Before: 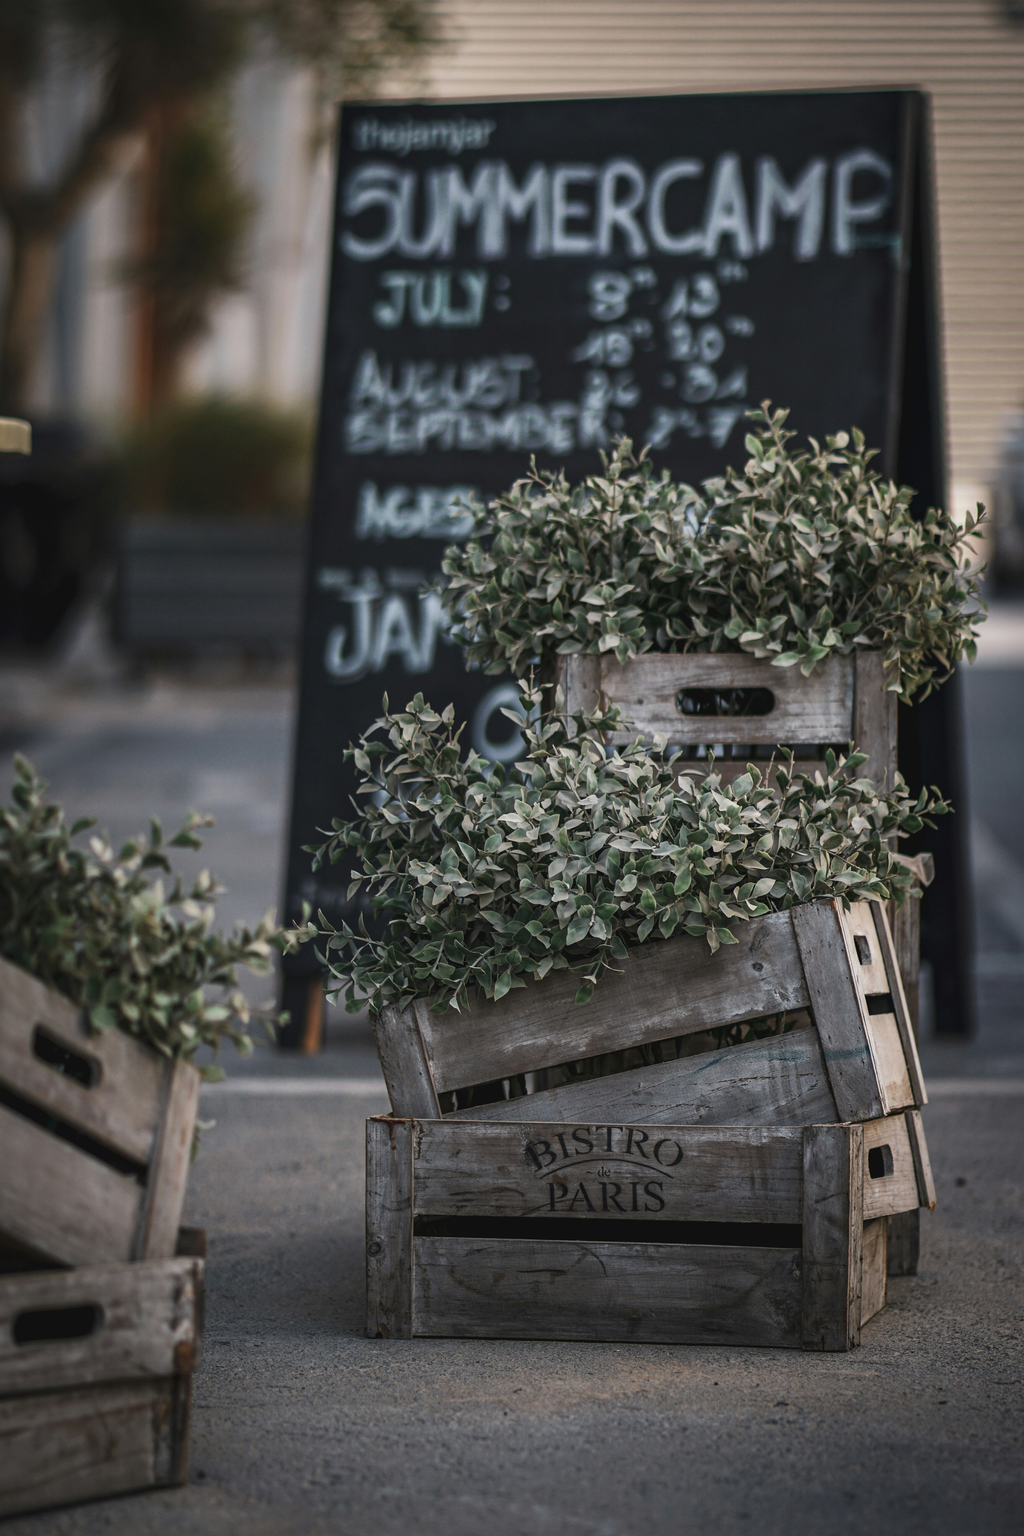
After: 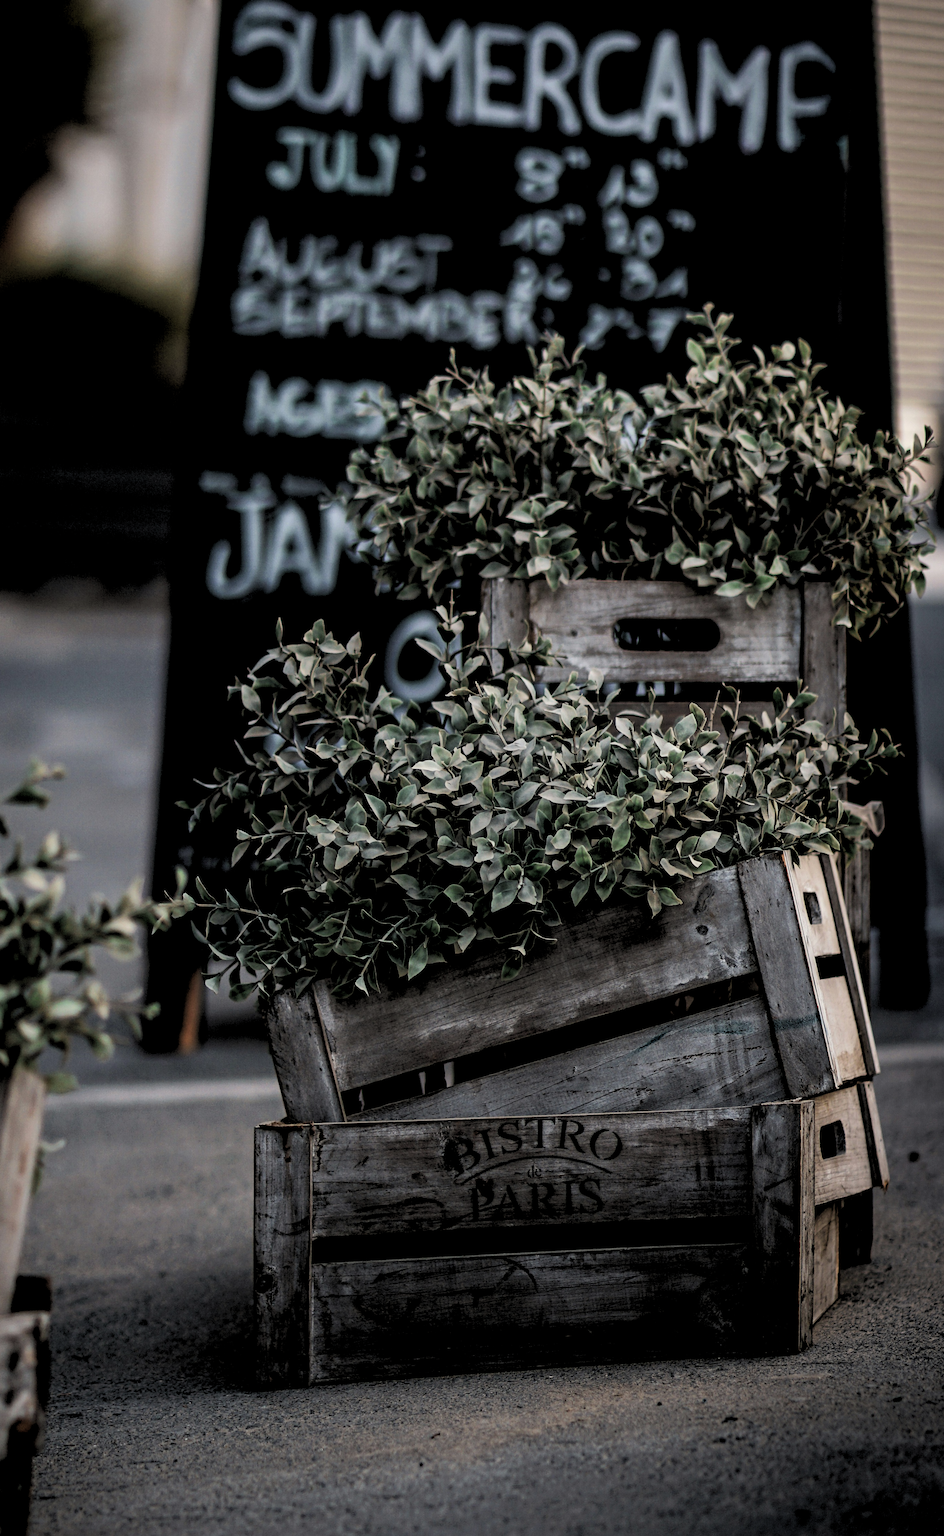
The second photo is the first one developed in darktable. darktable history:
crop and rotate: left 17.959%, top 5.771%, right 1.742%
rgb levels: levels [[0.034, 0.472, 0.904], [0, 0.5, 1], [0, 0.5, 1]]
rotate and perspective: rotation -0.013°, lens shift (vertical) -0.027, lens shift (horizontal) 0.178, crop left 0.016, crop right 0.989, crop top 0.082, crop bottom 0.918
